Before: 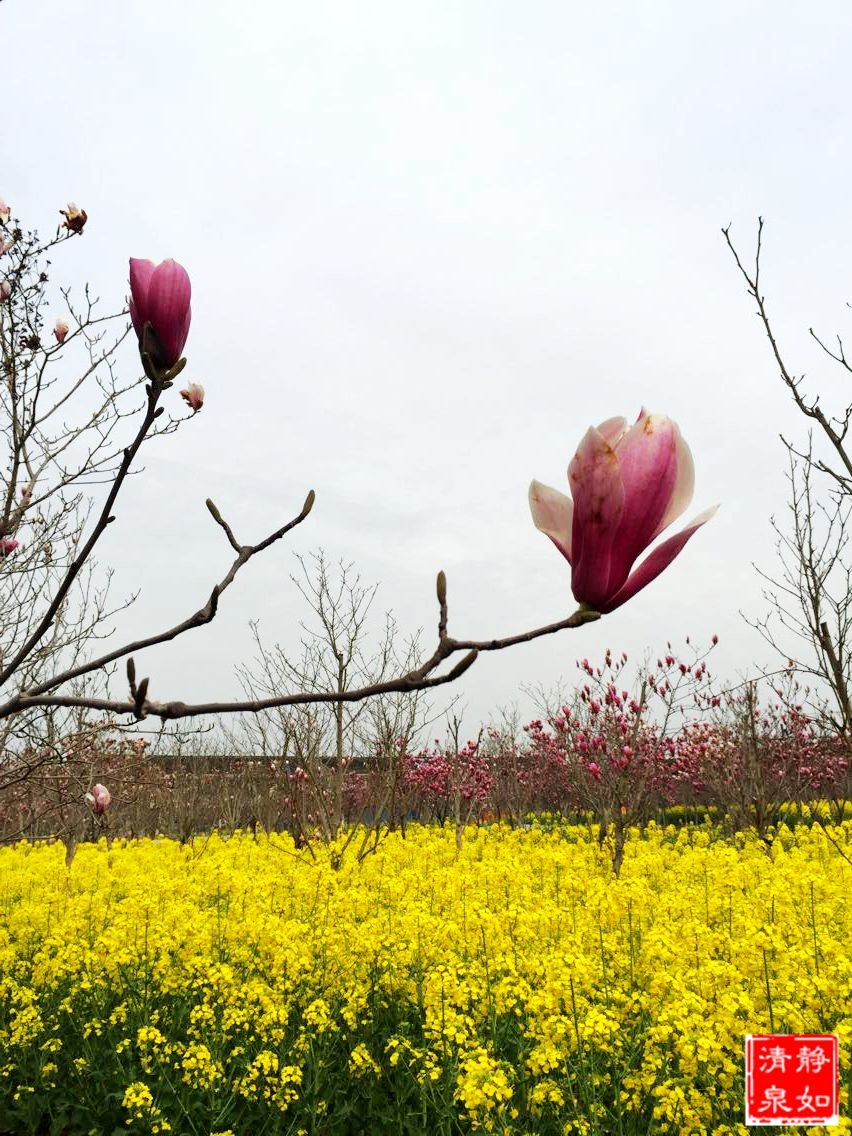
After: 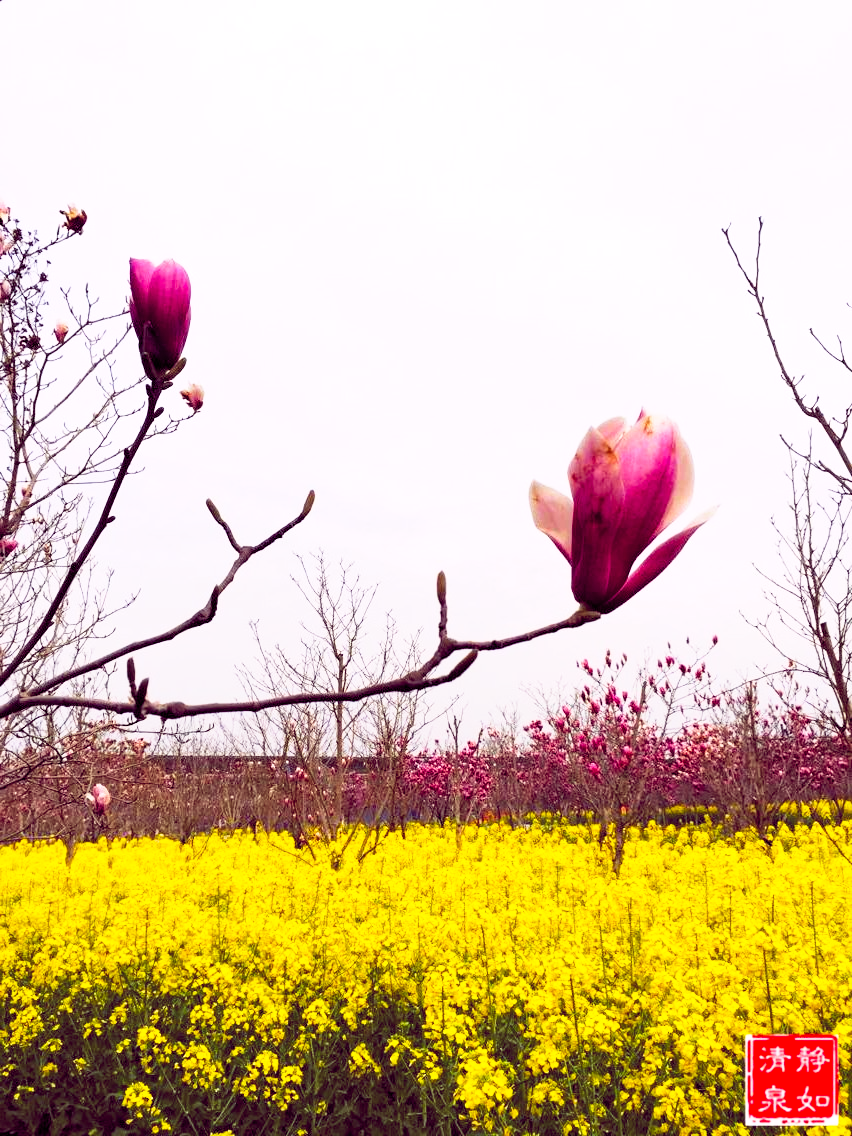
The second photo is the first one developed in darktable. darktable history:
exposure: exposure -0.021 EV, compensate highlight preservation false
color calibration: illuminant as shot in camera, x 0.358, y 0.373, temperature 4628.91 K
color balance rgb: shadows lift › chroma 6.43%, shadows lift › hue 305.74°, highlights gain › chroma 2.43%, highlights gain › hue 35.74°, global offset › chroma 0.28%, global offset › hue 320.29°, linear chroma grading › global chroma 5.5%, perceptual saturation grading › global saturation 30%, contrast 5.15%
base curve: curves: ch0 [(0, 0) (0.579, 0.807) (1, 1)], preserve colors none
